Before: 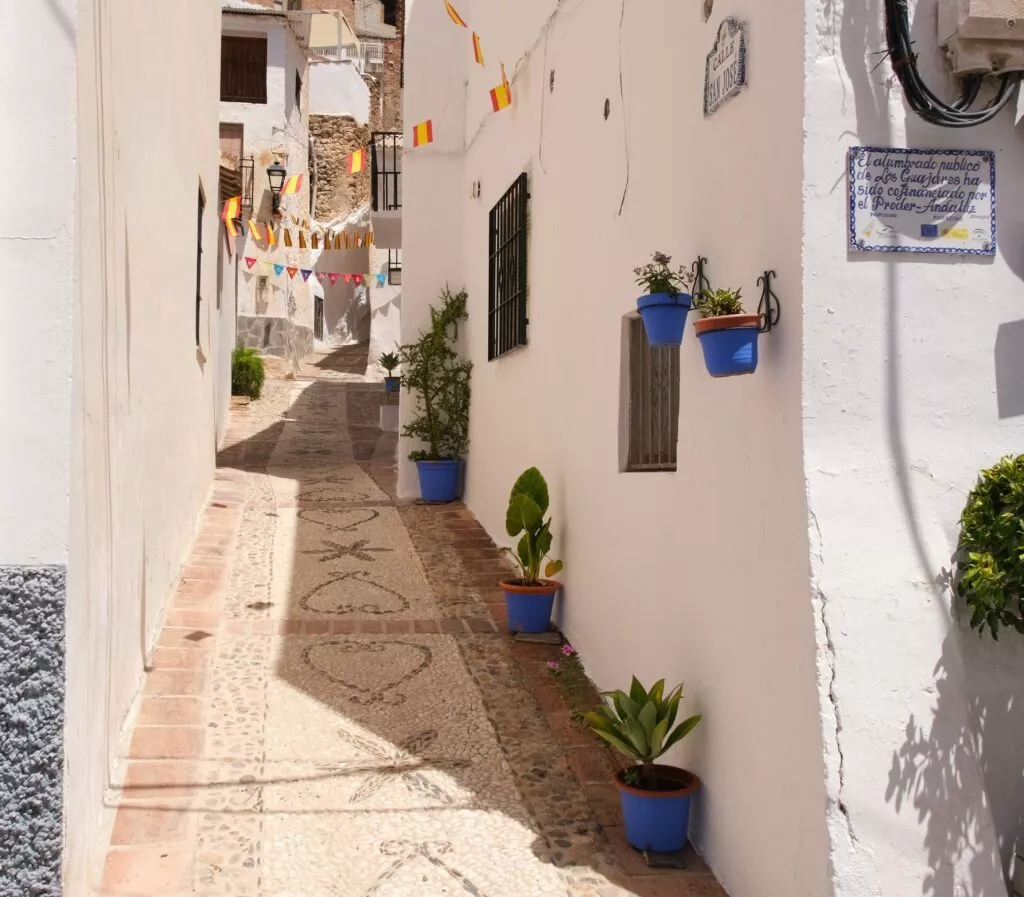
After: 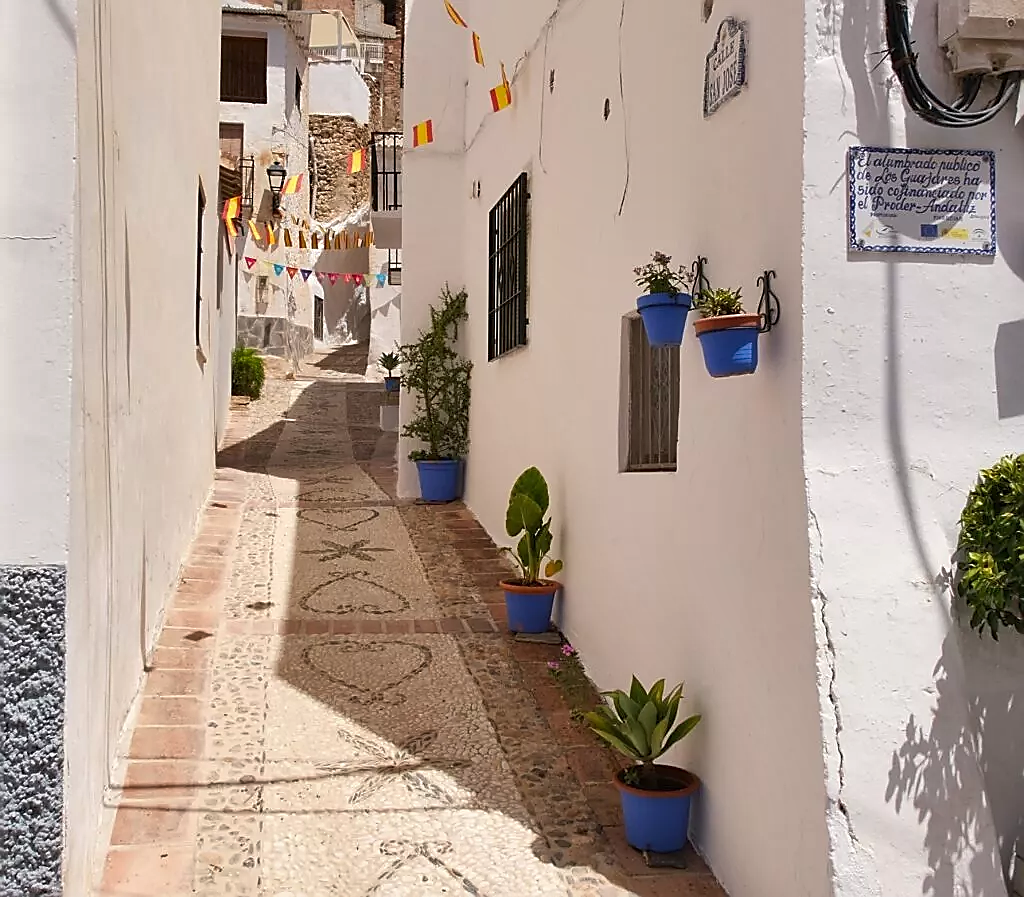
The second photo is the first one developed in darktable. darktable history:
shadows and highlights: soften with gaussian
sharpen: radius 1.4, amount 1.25, threshold 0.7
